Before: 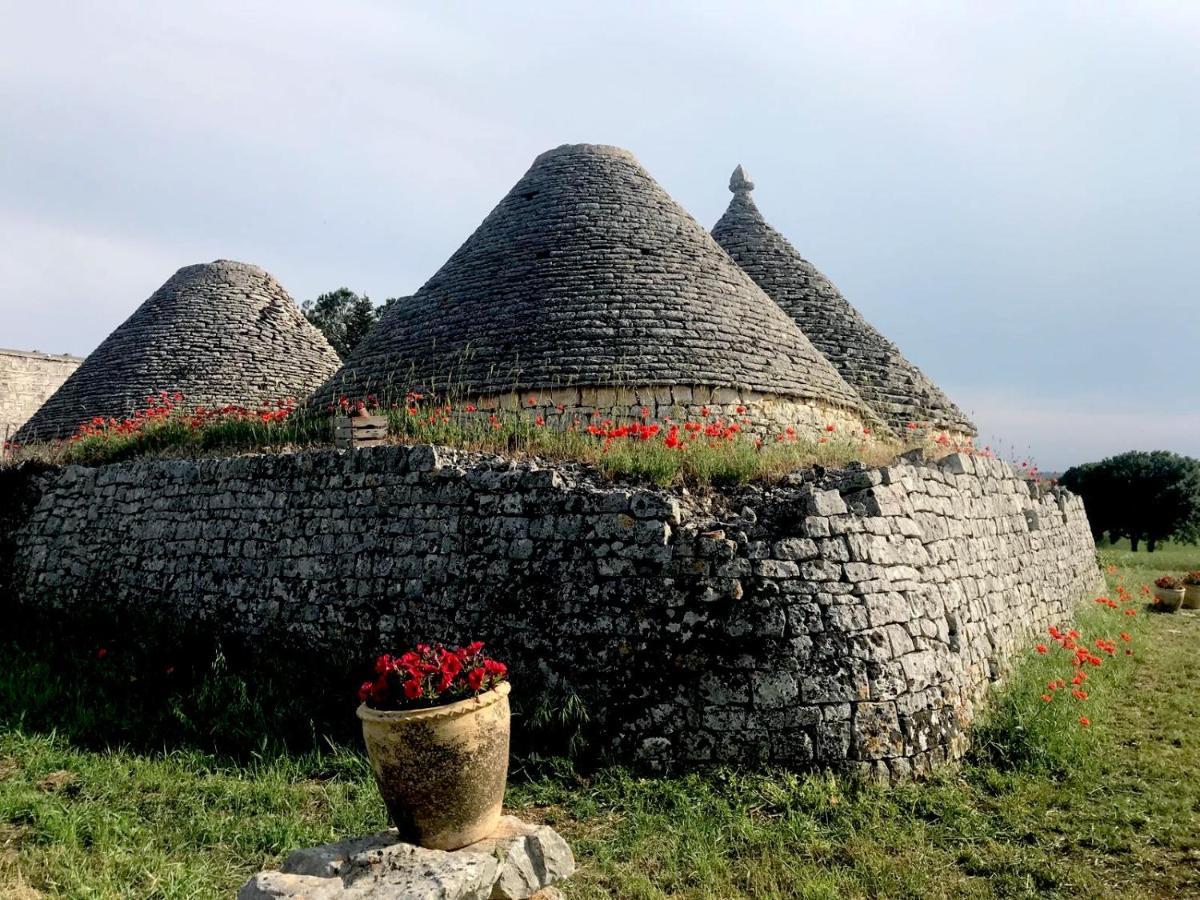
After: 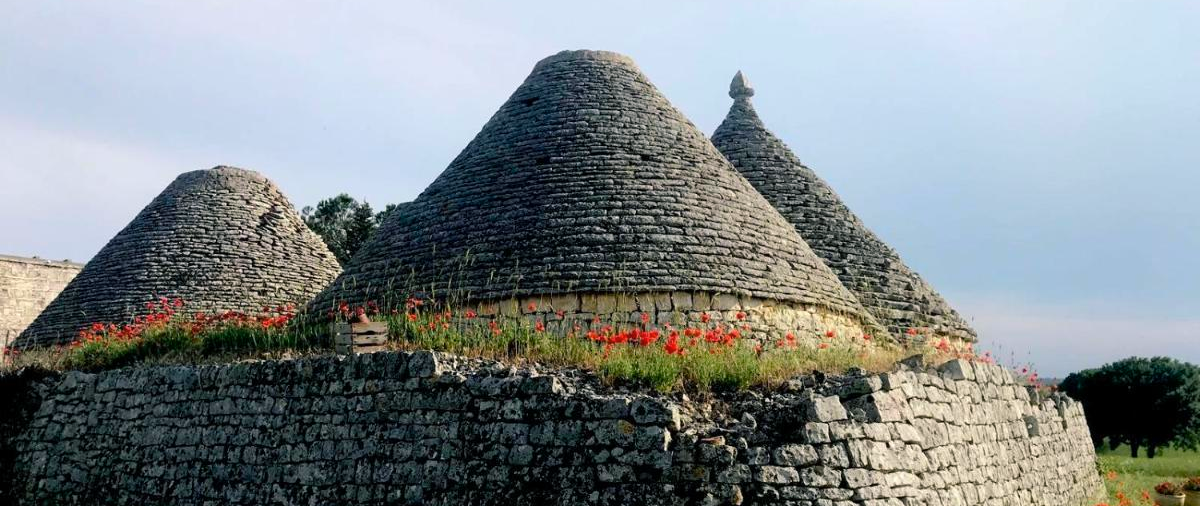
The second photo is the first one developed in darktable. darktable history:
crop and rotate: top 10.521%, bottom 33.157%
color balance rgb: shadows lift › luminance -7.458%, shadows lift › chroma 2.253%, shadows lift › hue 198.05°, perceptual saturation grading › global saturation 0.888%, global vibrance 34.723%
